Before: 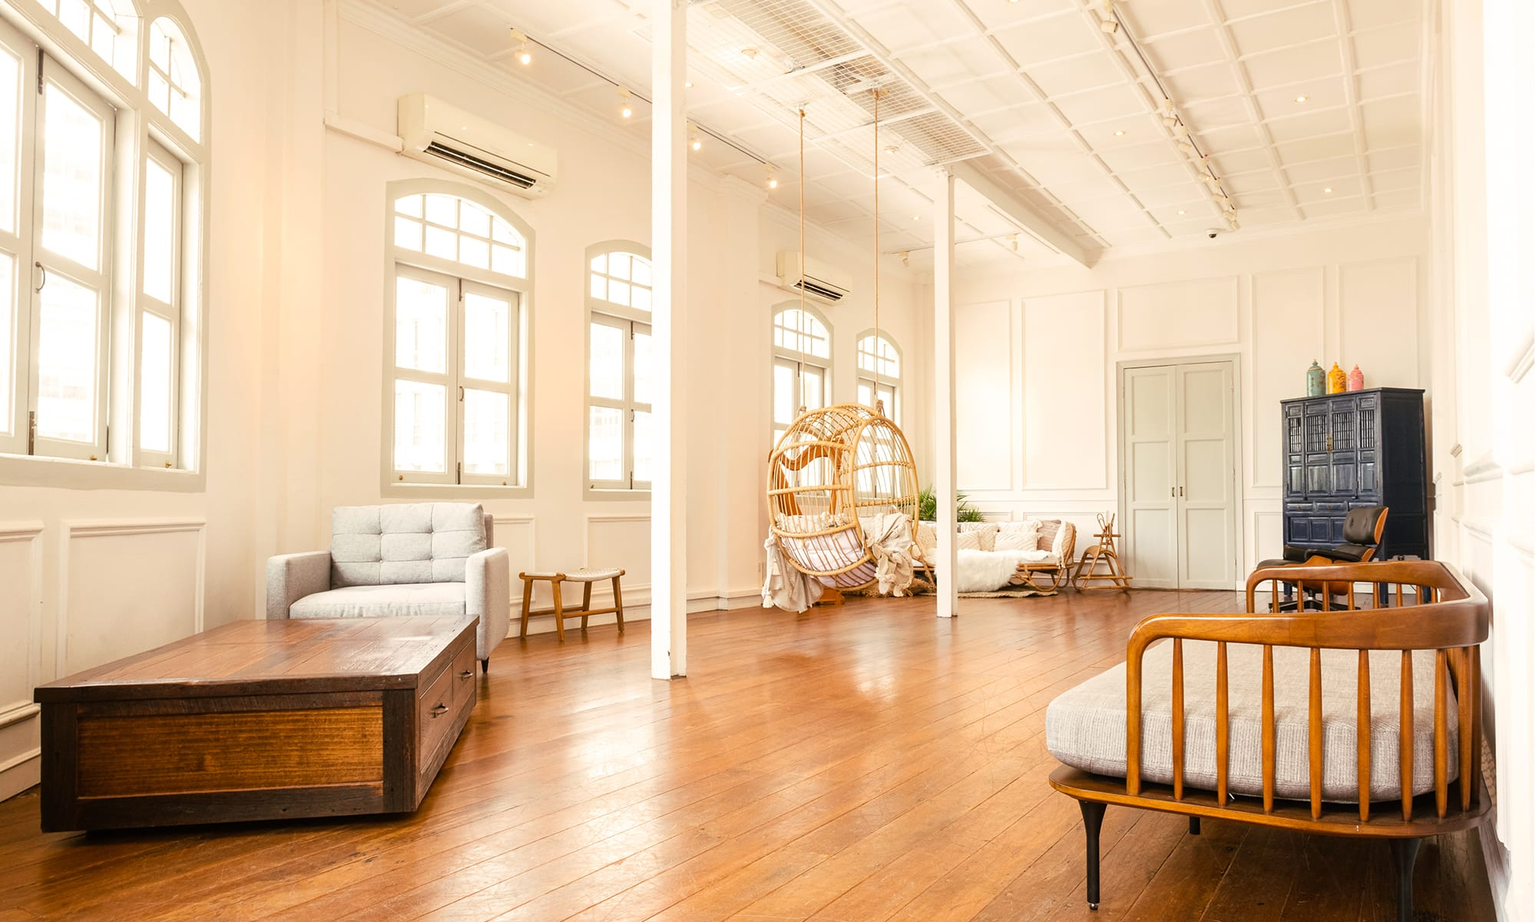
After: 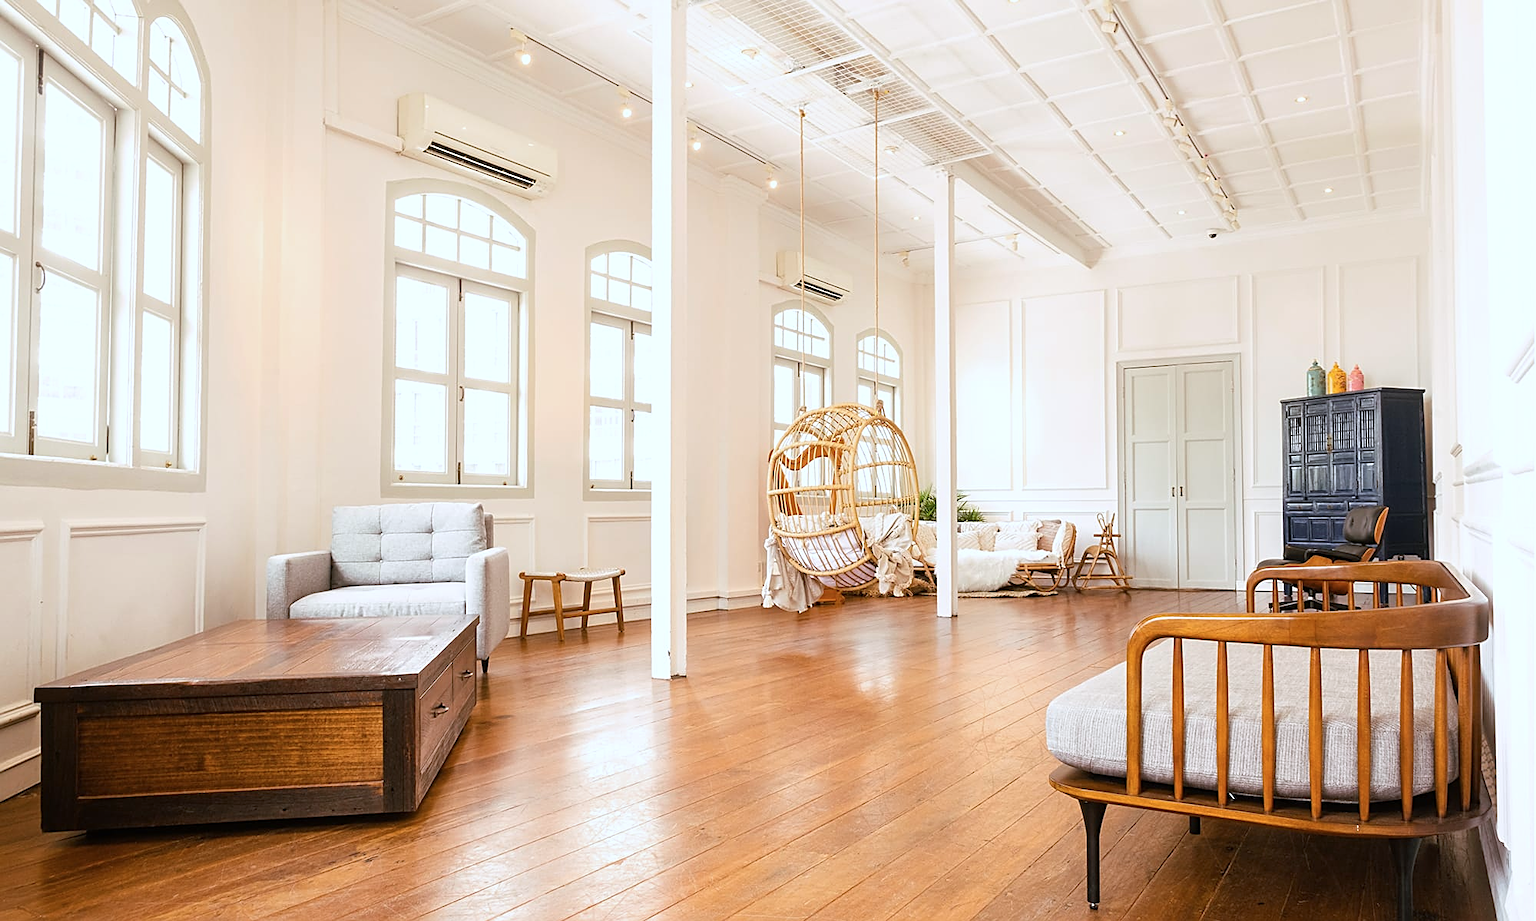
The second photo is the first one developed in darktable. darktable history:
color calibration: illuminant as shot in camera, x 0.369, y 0.376, temperature 4321.13 K
sharpen: on, module defaults
